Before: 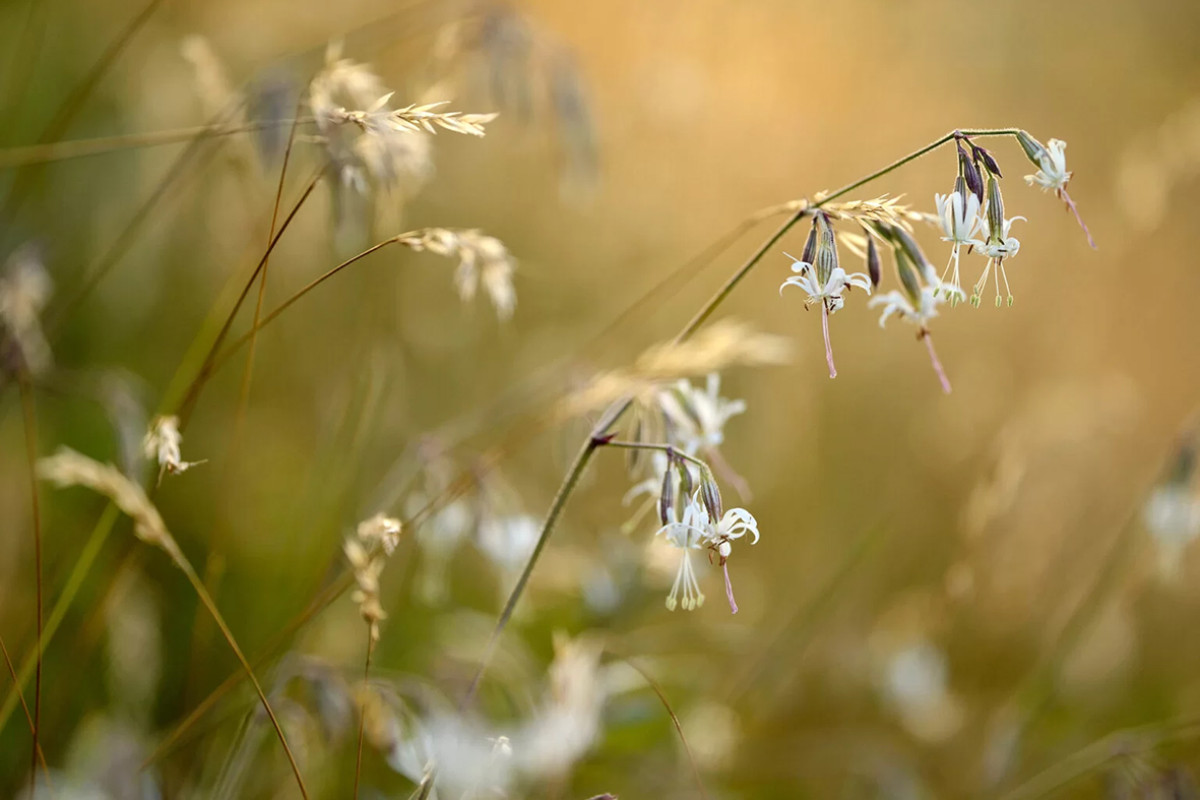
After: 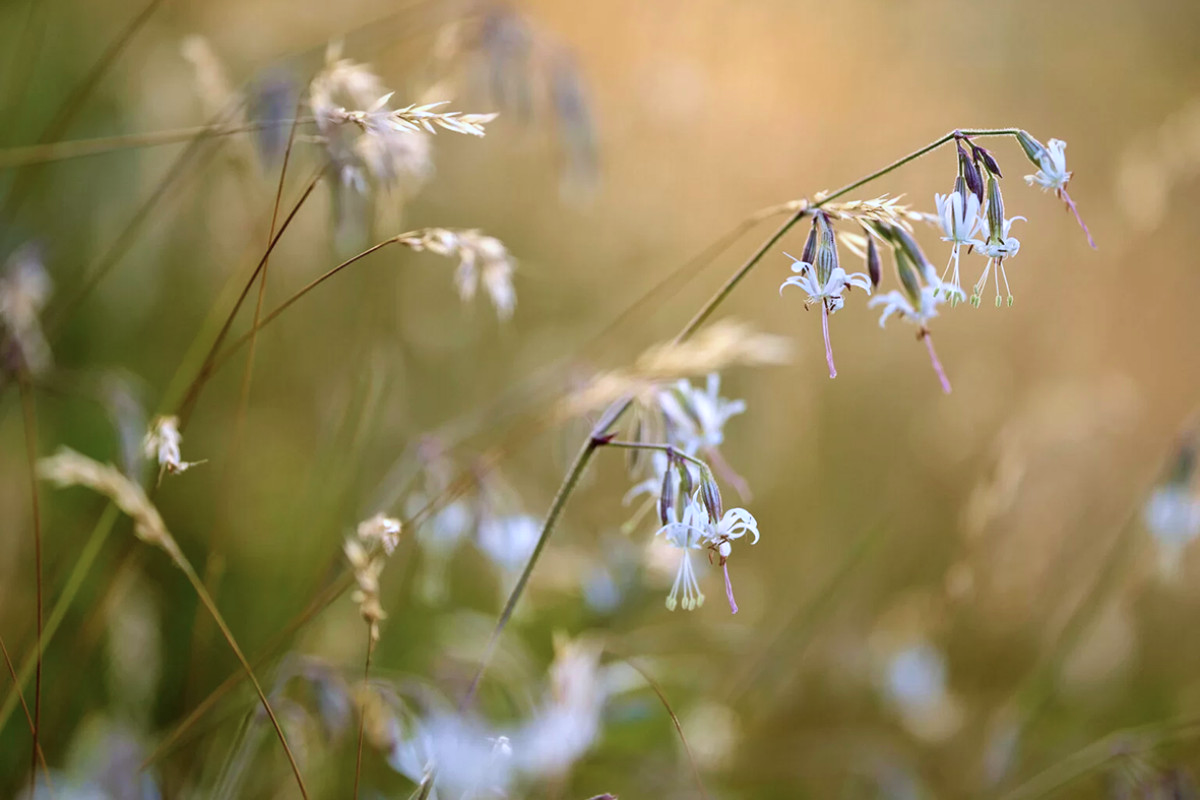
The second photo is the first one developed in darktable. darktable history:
velvia: on, module defaults
color calibration: illuminant as shot in camera, x 0.379, y 0.396, temperature 4138.76 K
